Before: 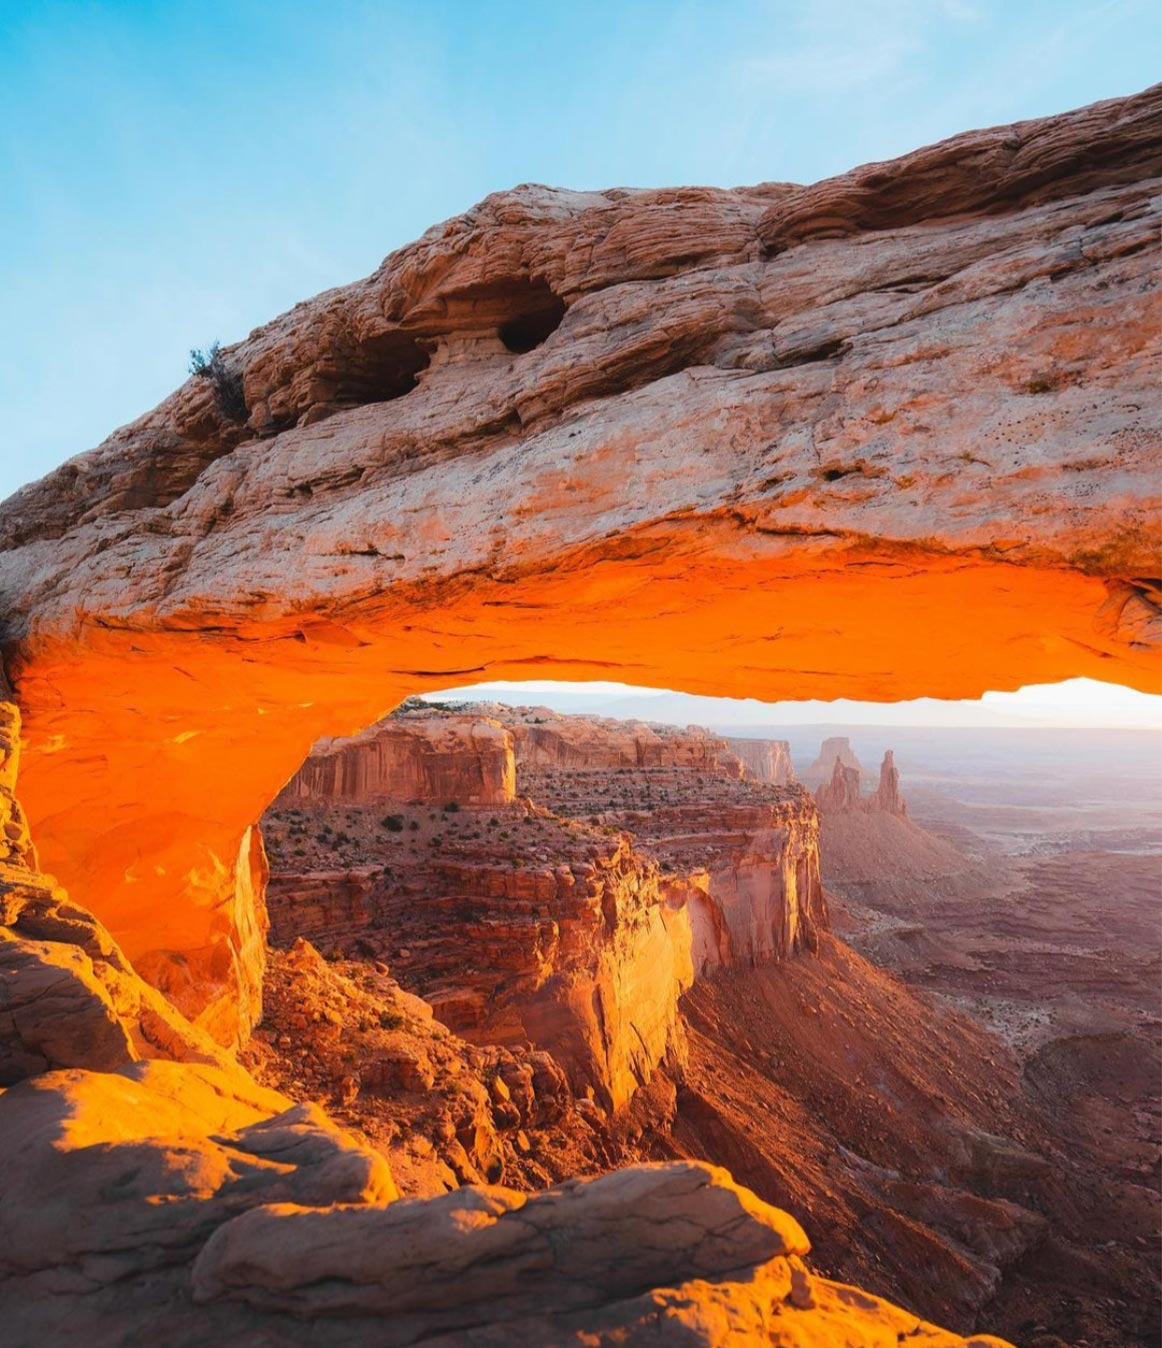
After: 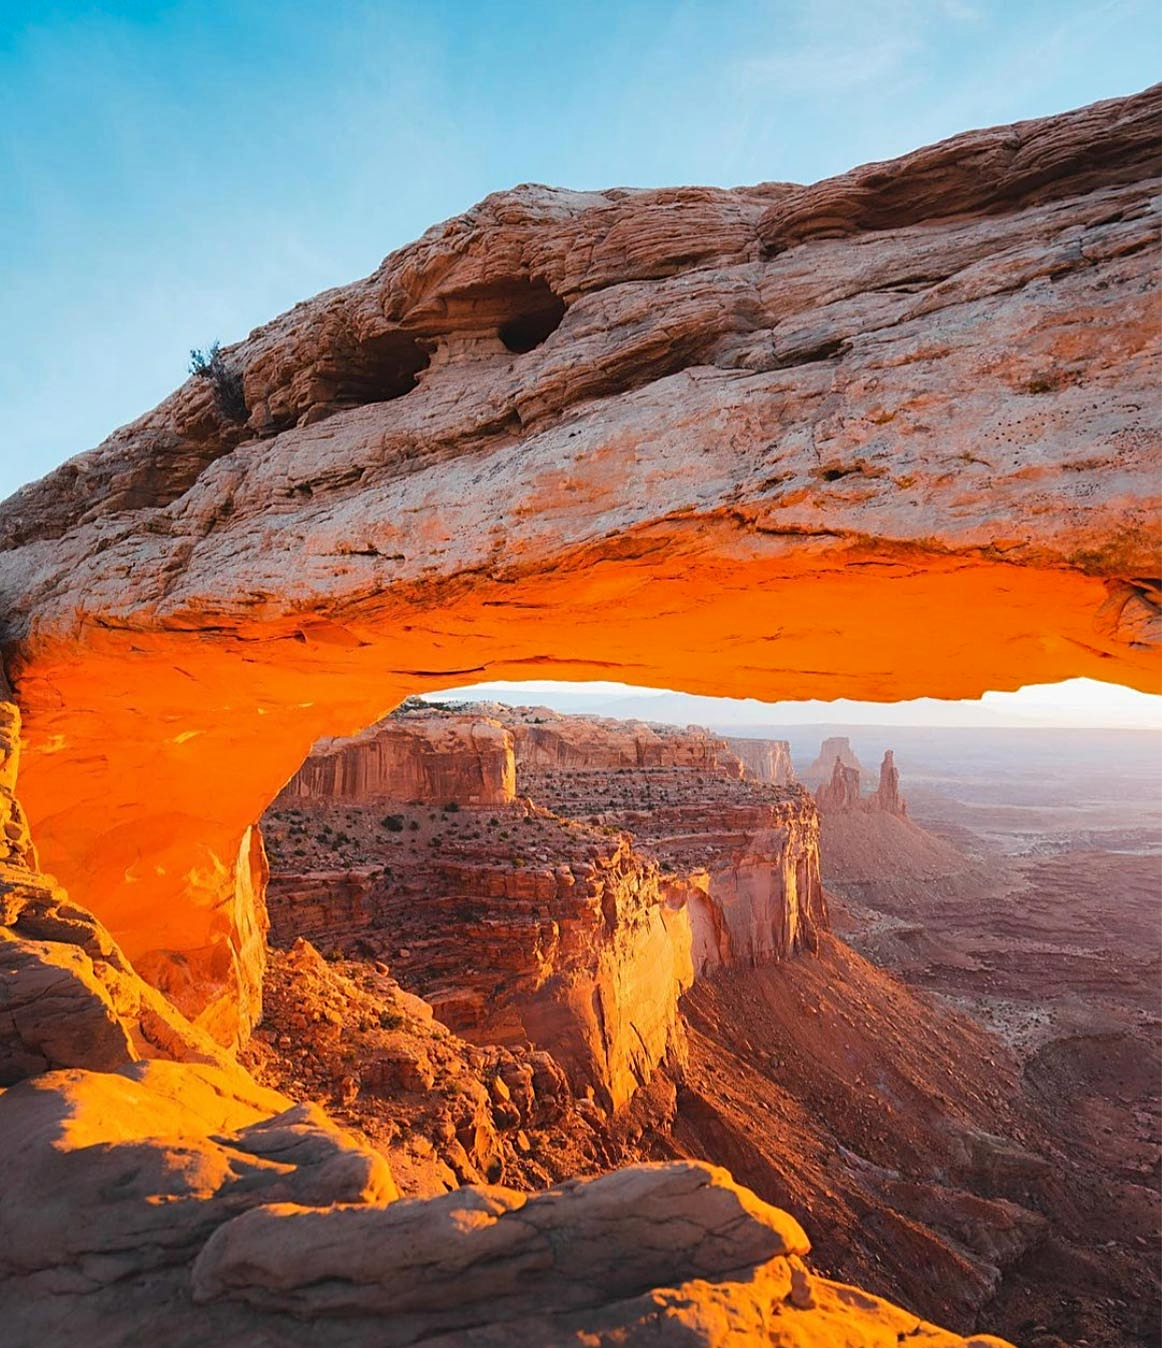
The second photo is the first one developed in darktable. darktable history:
sharpen: on, module defaults
shadows and highlights: shadows 32.83, highlights -47.7, soften with gaussian
